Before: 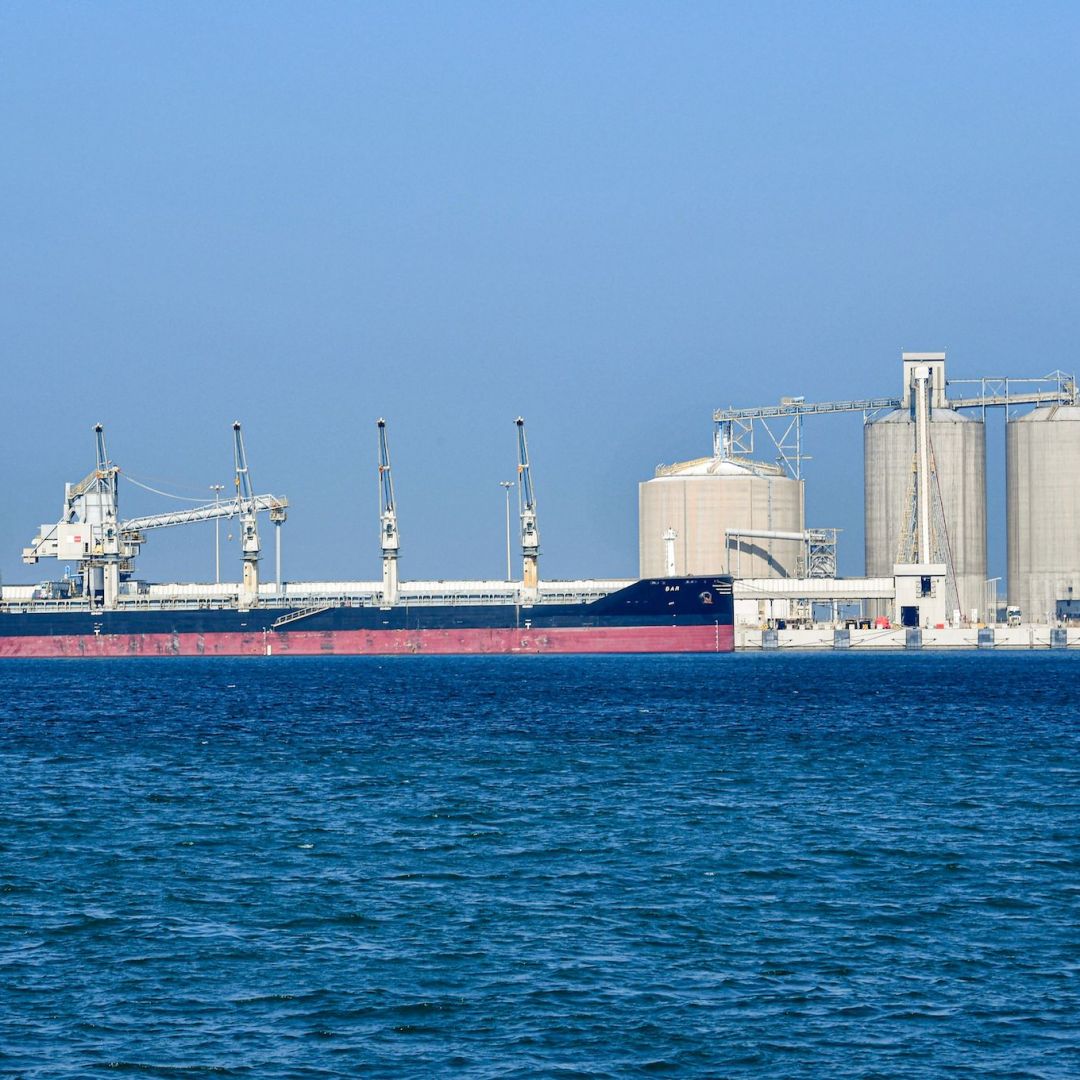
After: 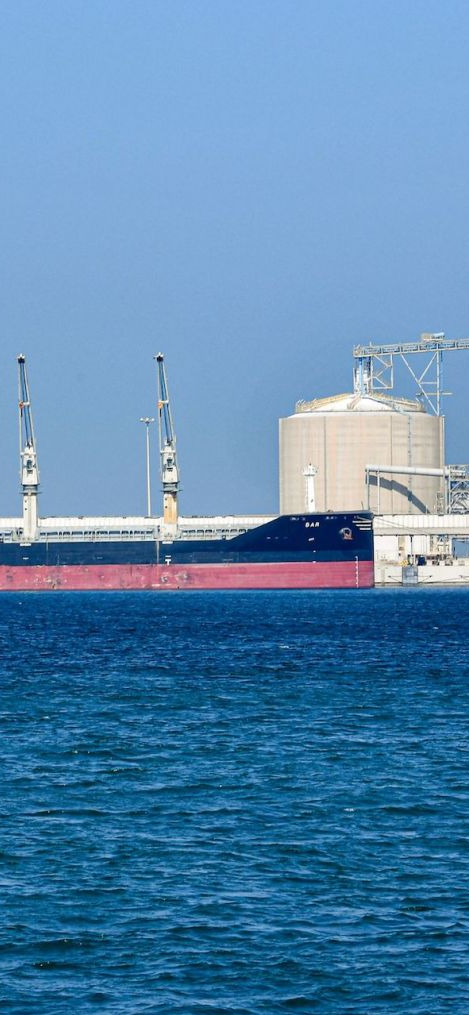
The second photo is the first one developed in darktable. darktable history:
crop: left 33.41%, top 5.99%, right 23.13%
